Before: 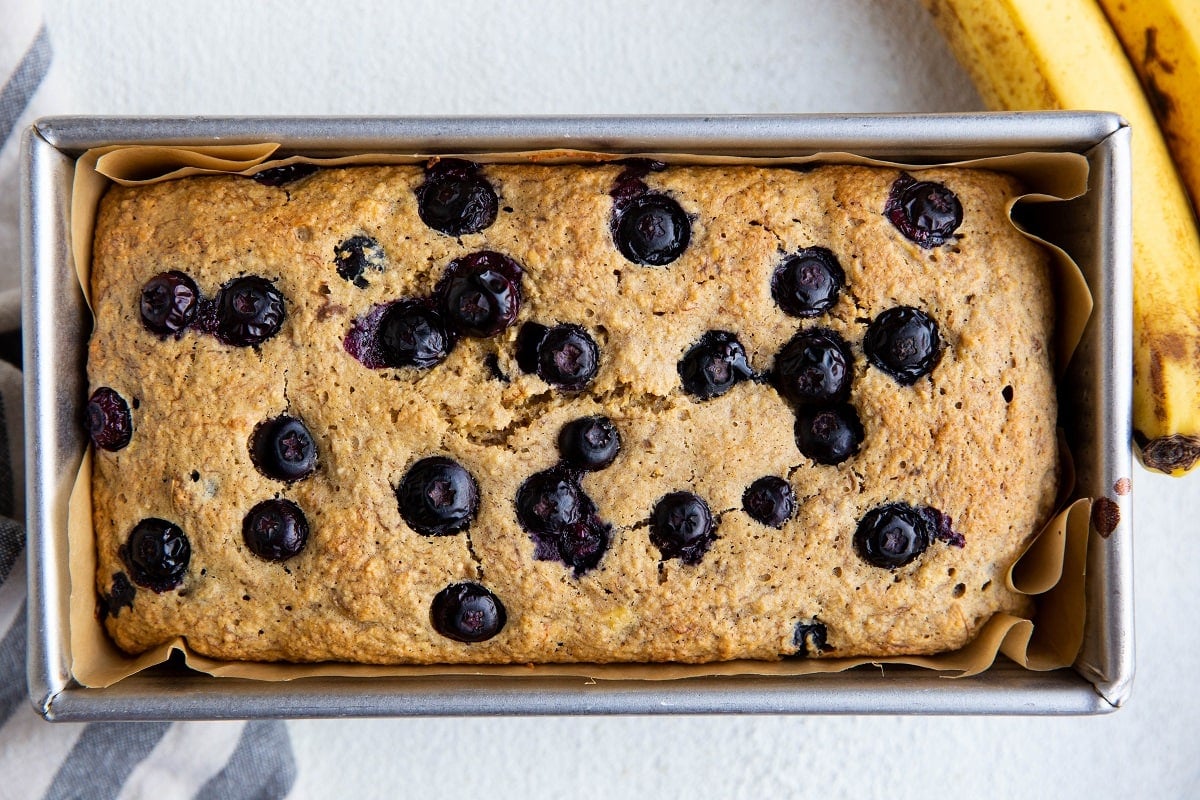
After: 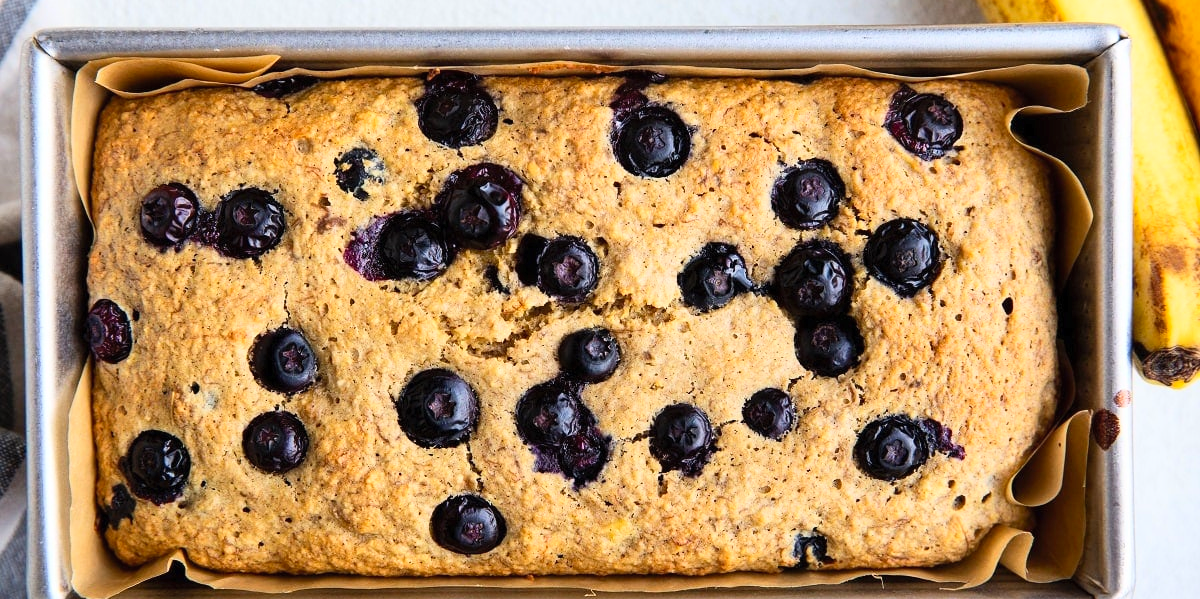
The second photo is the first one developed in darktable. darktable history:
contrast brightness saturation: contrast 0.196, brightness 0.165, saturation 0.219
crop: top 11.064%, bottom 13.95%
